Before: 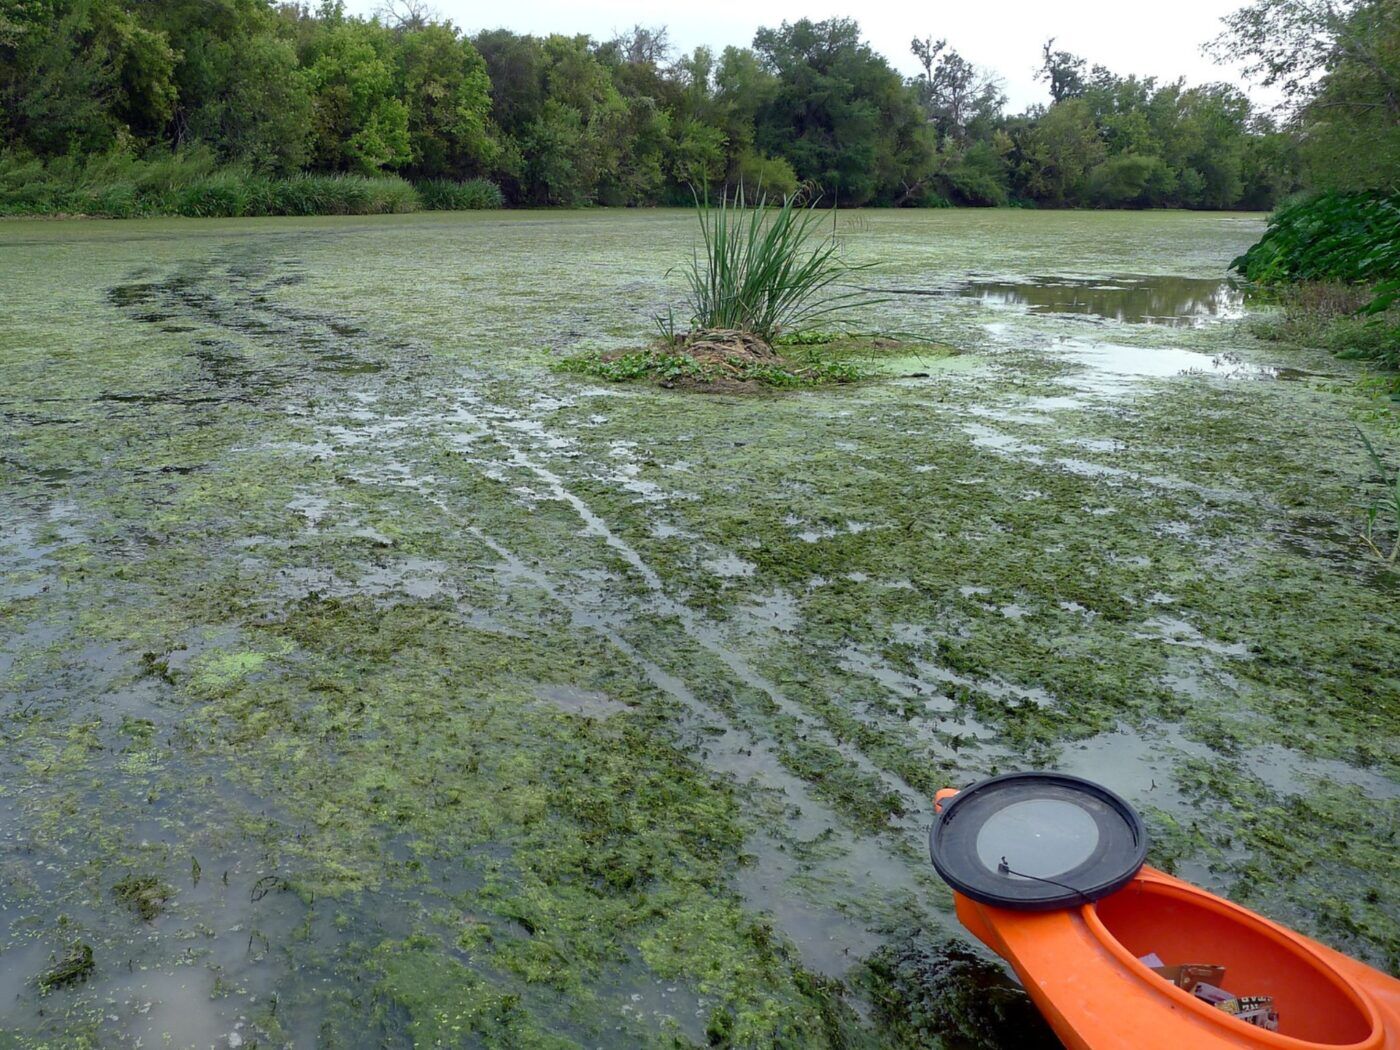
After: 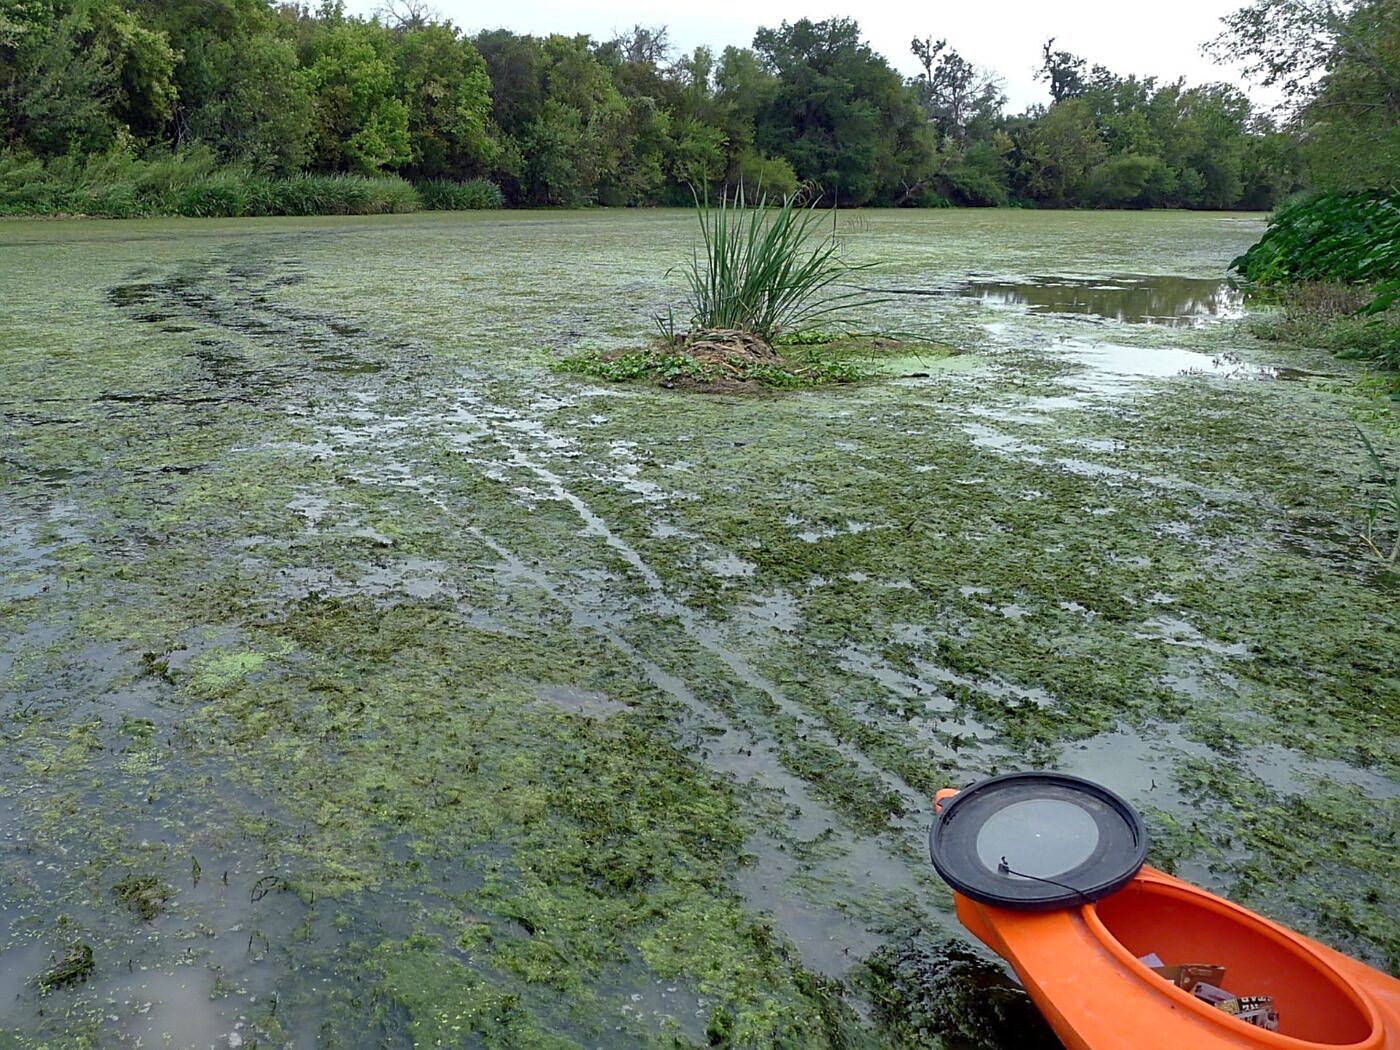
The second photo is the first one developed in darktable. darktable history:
sharpen: on, module defaults
shadows and highlights: shadows 59.15, soften with gaussian
